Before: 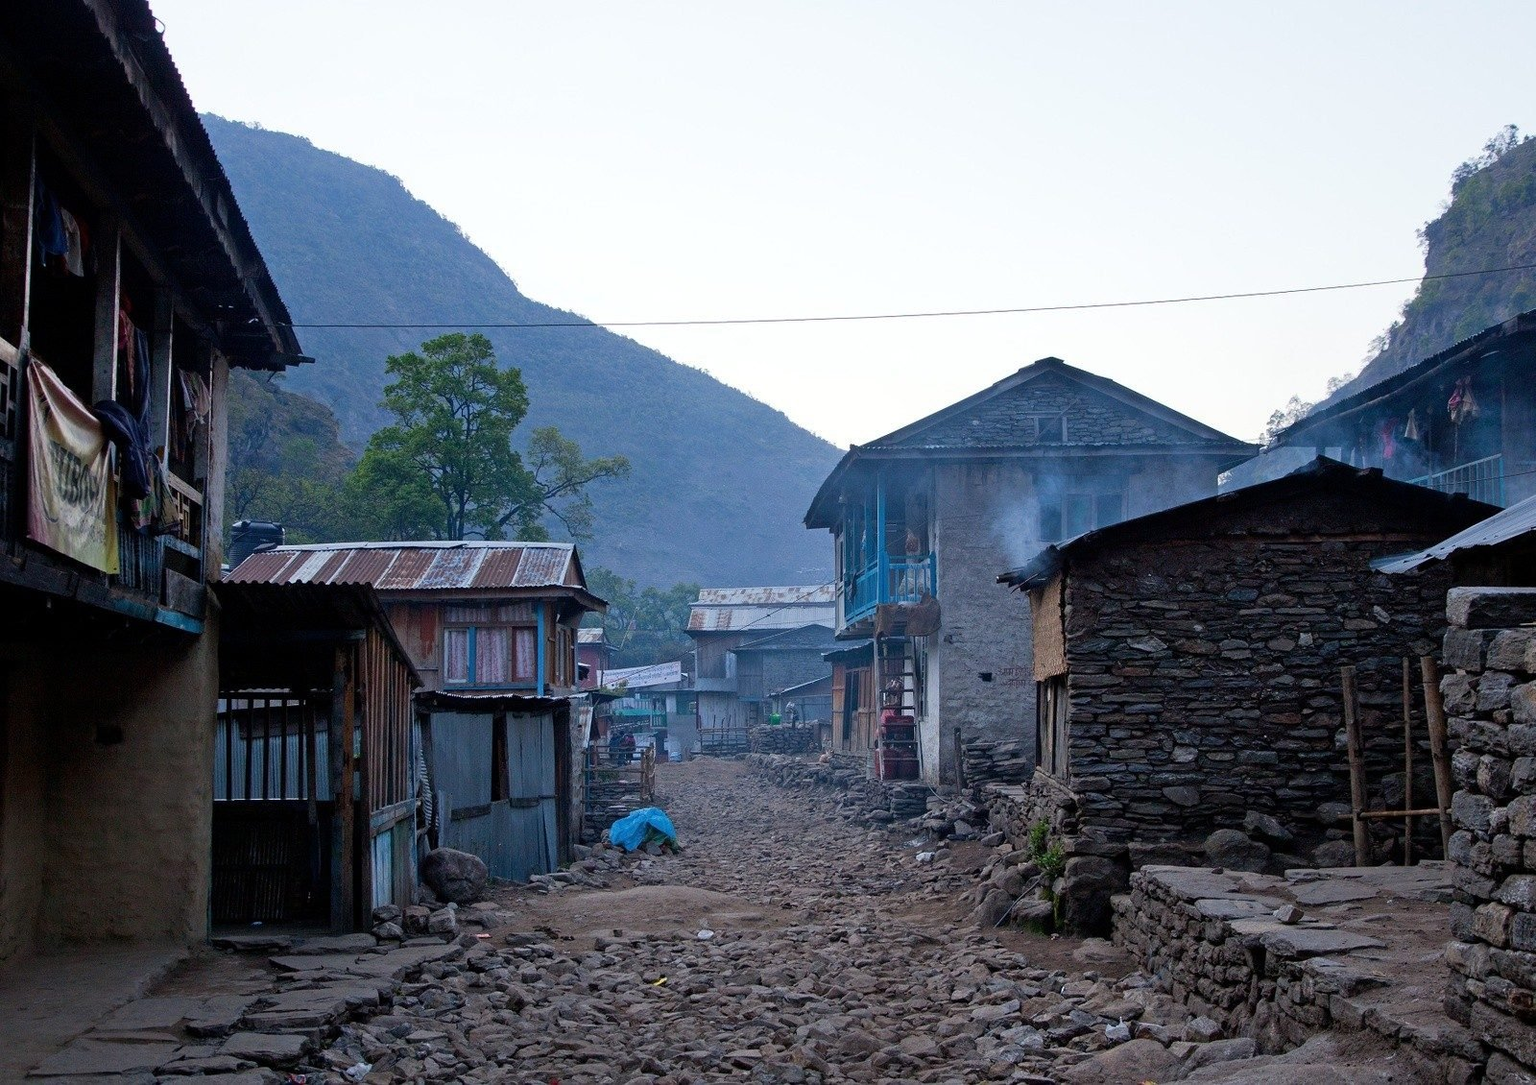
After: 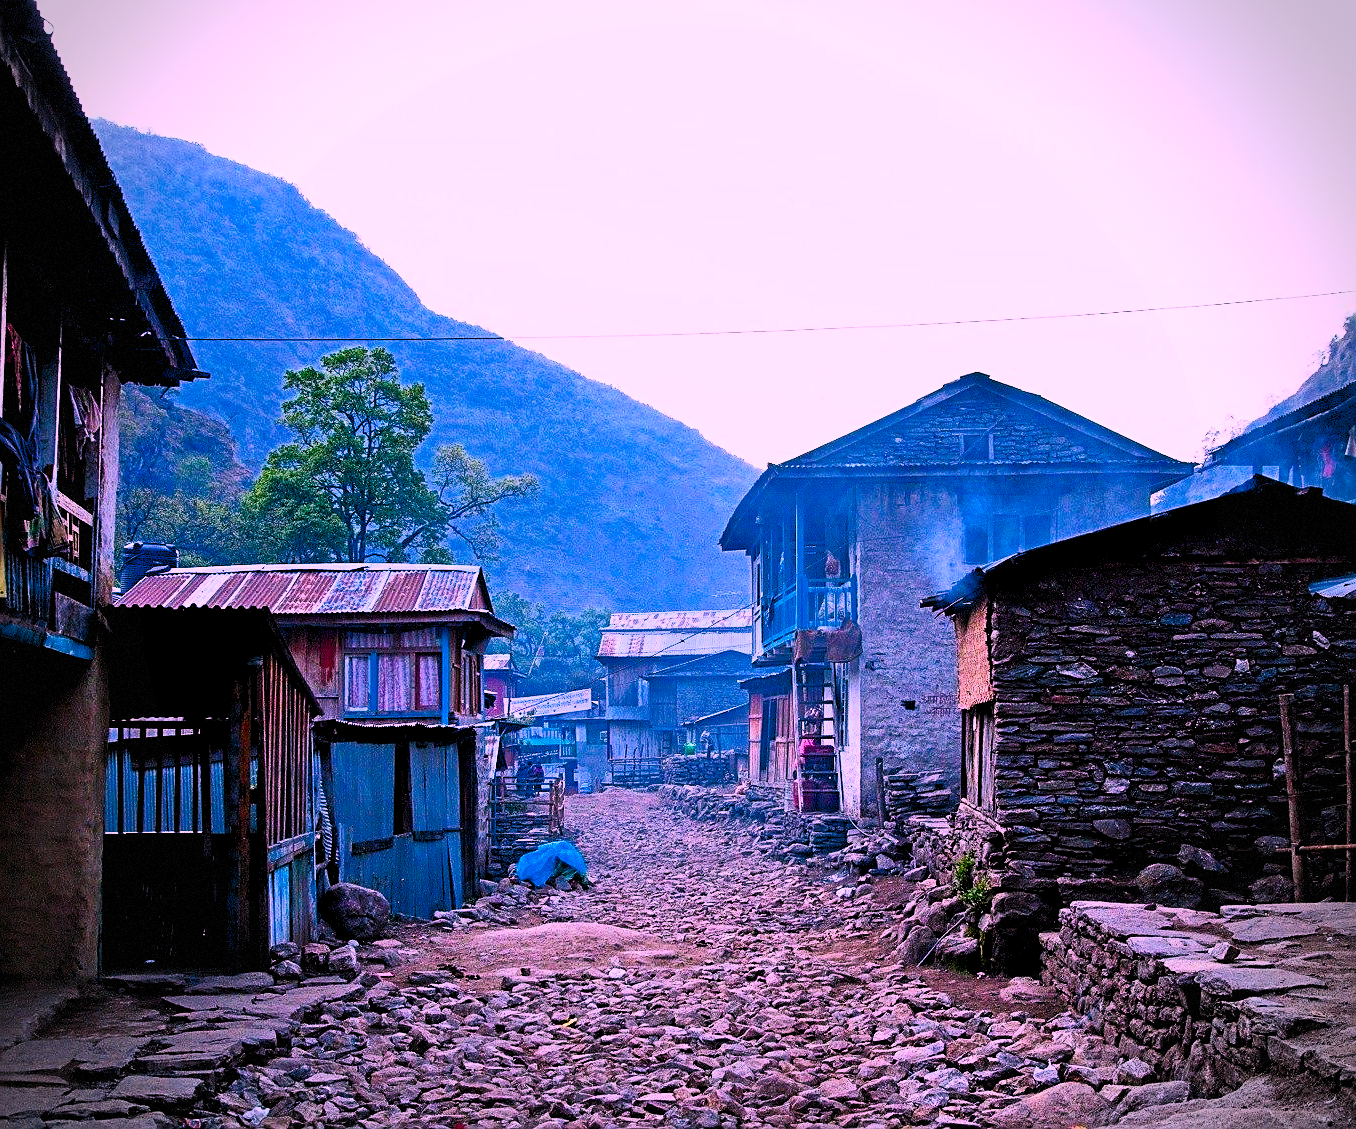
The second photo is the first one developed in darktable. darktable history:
exposure: black level correction 0, exposure 0.5 EV, compensate exposure bias true, compensate highlight preservation false
color balance rgb: global offset › luminance -0.988%, linear chroma grading › global chroma 14.572%, perceptual saturation grading › global saturation 0.006%
vignetting: fall-off start 79.73%, dithering 8-bit output, unbound false
sharpen: on, module defaults
filmic rgb: middle gray luminance 3.46%, black relative exposure -6 EV, white relative exposure 6.34 EV, dynamic range scaling 22.11%, target black luminance 0%, hardness 2.28, latitude 46.11%, contrast 0.779, highlights saturation mix 99.28%, shadows ↔ highlights balance 0.26%
color correction: highlights a* 19.12, highlights b* -11.85, saturation 1.7
crop: left 7.399%, right 7.81%
contrast brightness saturation: contrast 0.623, brightness 0.343, saturation 0.141
